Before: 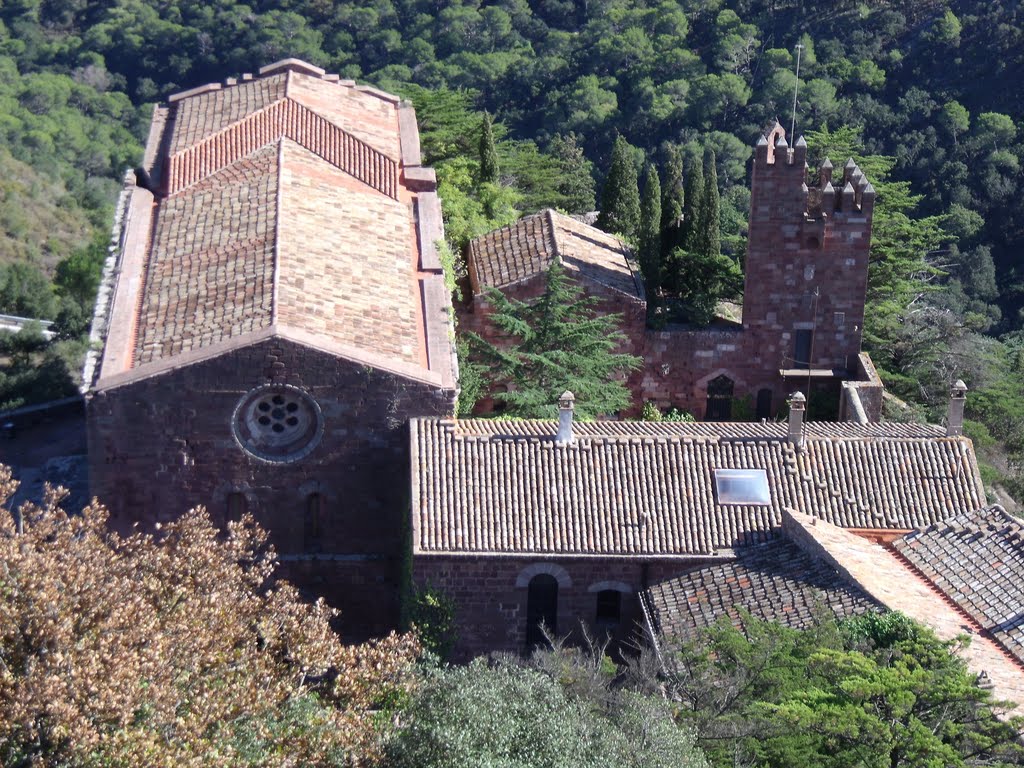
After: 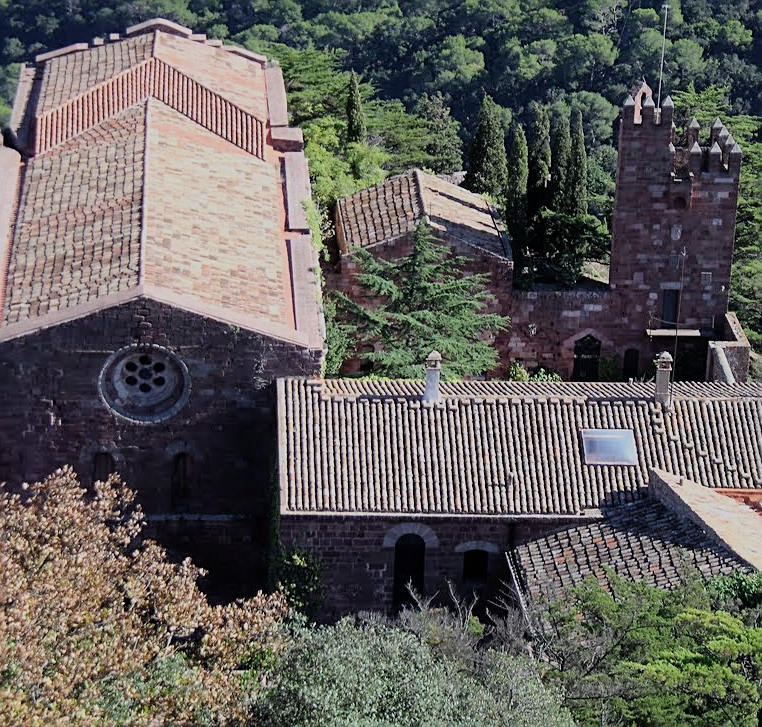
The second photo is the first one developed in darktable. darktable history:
sharpen: on, module defaults
filmic rgb: black relative exposure -7.22 EV, white relative exposure 5.38 EV, hardness 3.02, color science v6 (2022)
crop and rotate: left 13.013%, top 5.321%, right 12.538%
